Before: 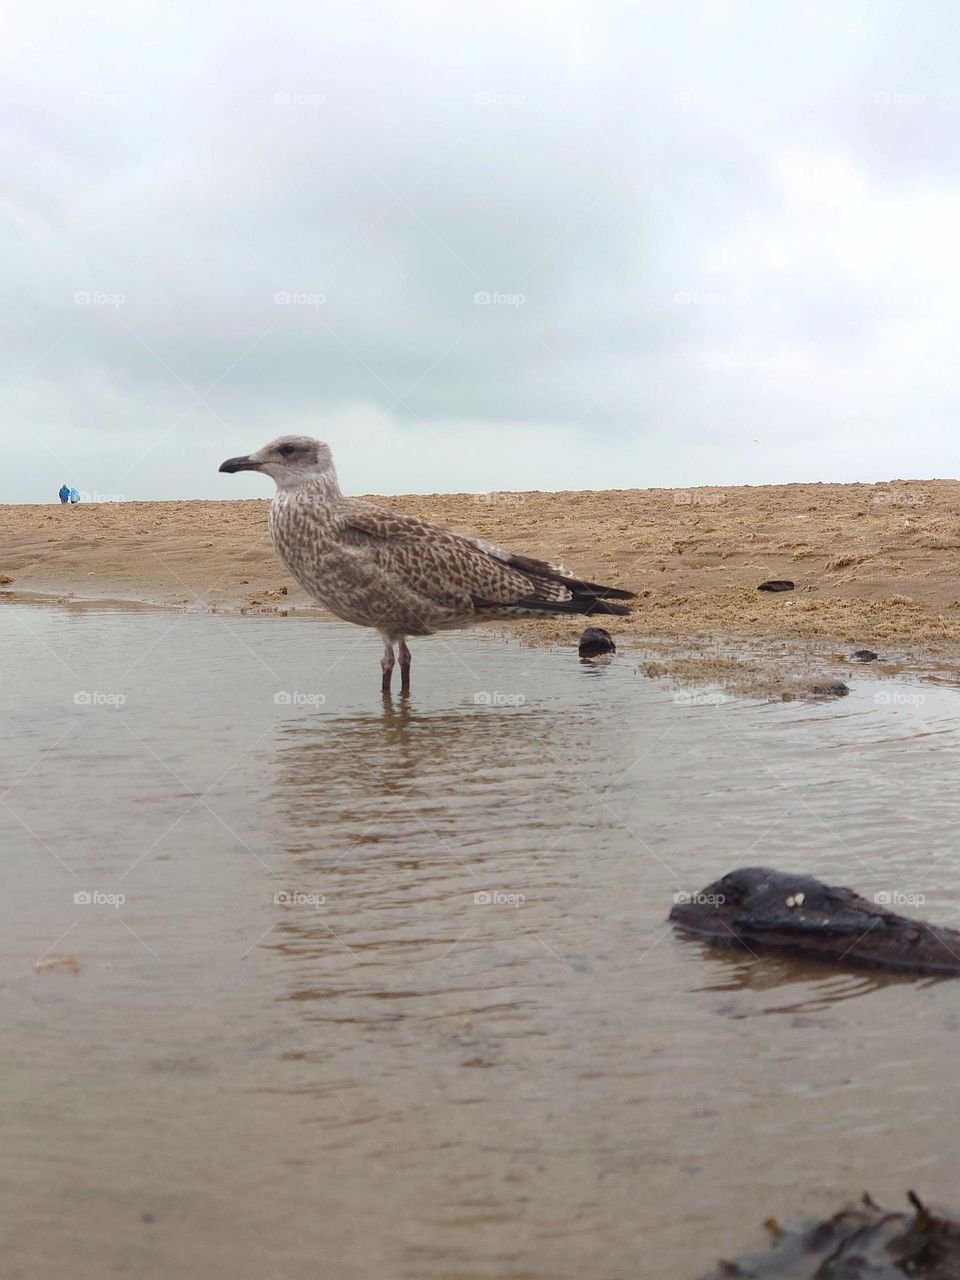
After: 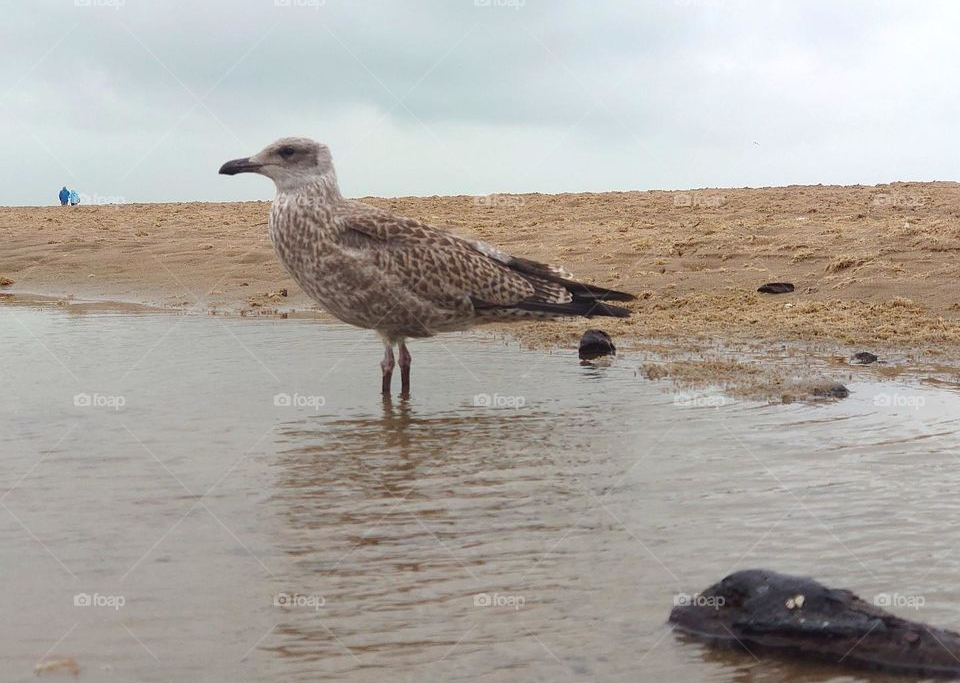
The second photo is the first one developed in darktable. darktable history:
crop and rotate: top 23.3%, bottom 23.322%
